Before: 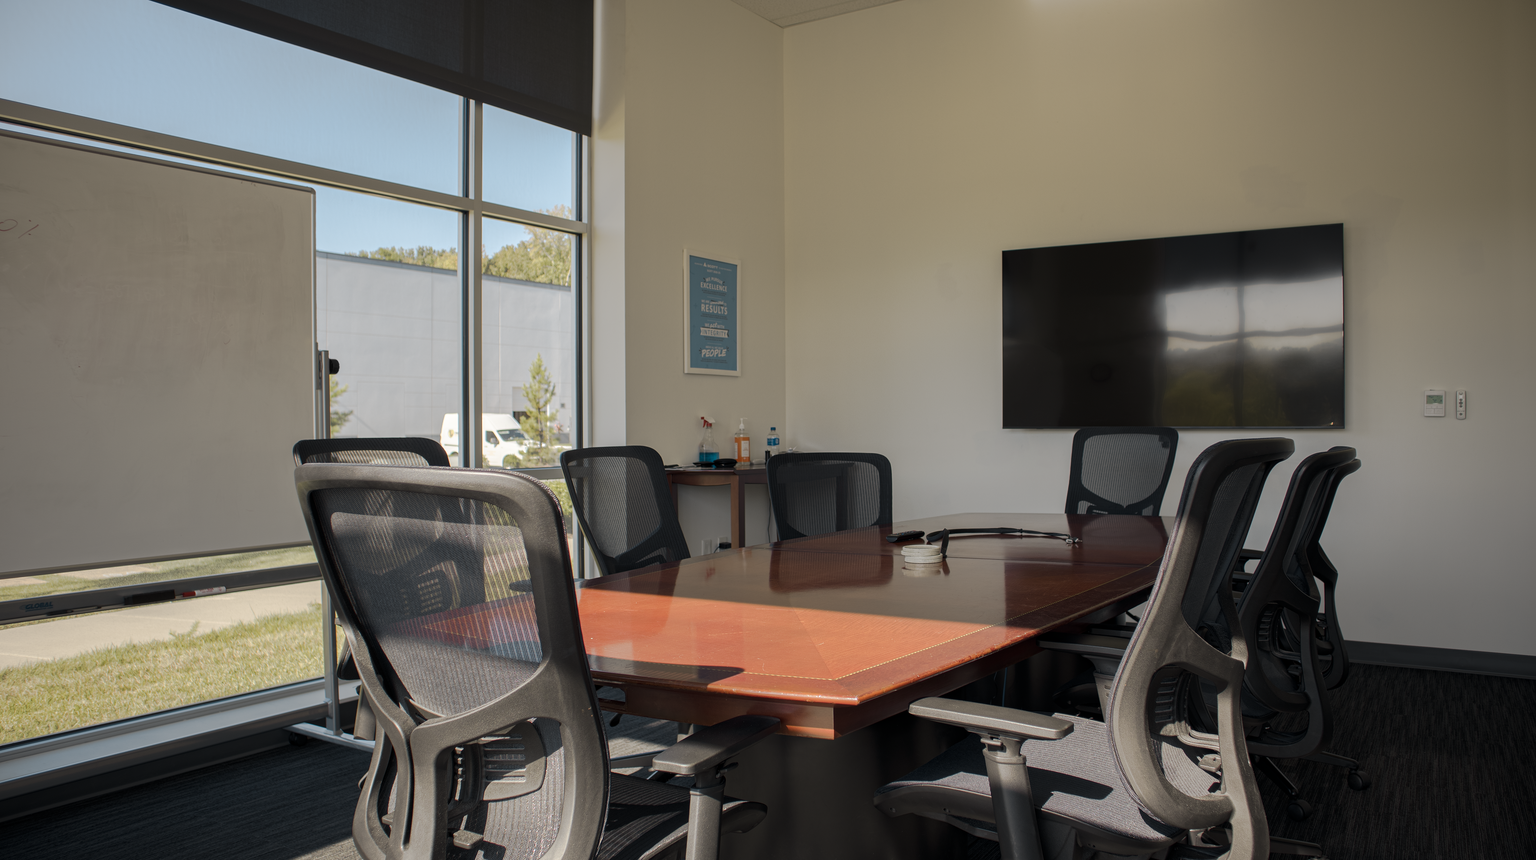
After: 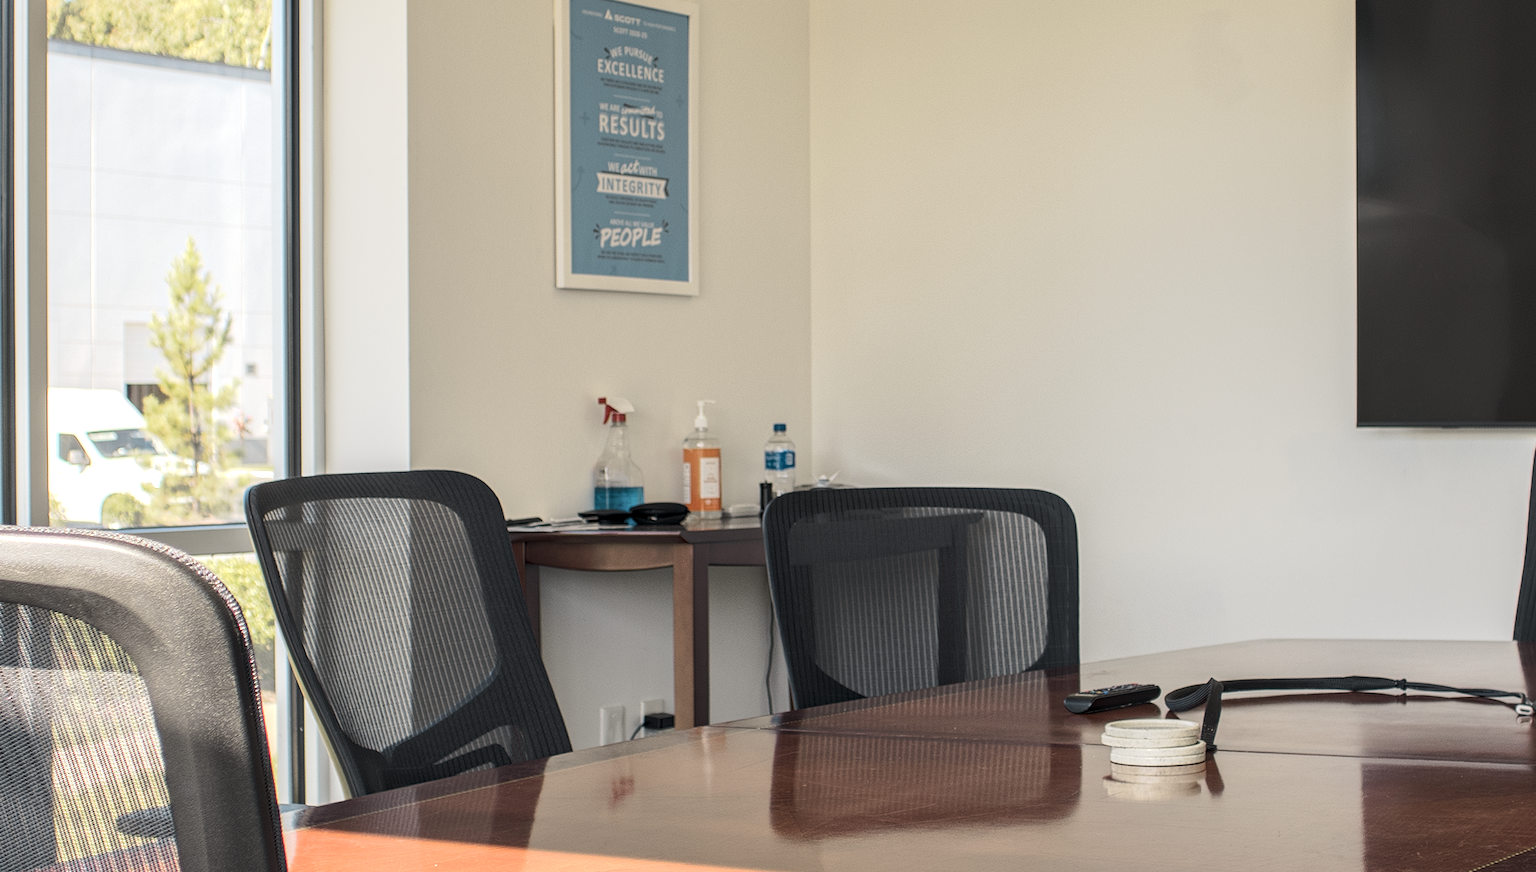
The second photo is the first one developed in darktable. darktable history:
tone curve: curves: ch0 [(0, 0) (0.003, 0.003) (0.011, 0.014) (0.025, 0.031) (0.044, 0.055) (0.069, 0.086) (0.1, 0.124) (0.136, 0.168) (0.177, 0.22) (0.224, 0.278) (0.277, 0.344) (0.335, 0.426) (0.399, 0.515) (0.468, 0.597) (0.543, 0.672) (0.623, 0.746) (0.709, 0.815) (0.801, 0.881) (0.898, 0.939) (1, 1)], color space Lab, independent channels, preserve colors none
local contrast: detail 130%
crop: left 30.15%, top 30.107%, right 30.057%, bottom 29.521%
exposure: black level correction -0.002, exposure 0.534 EV, compensate highlight preservation false
